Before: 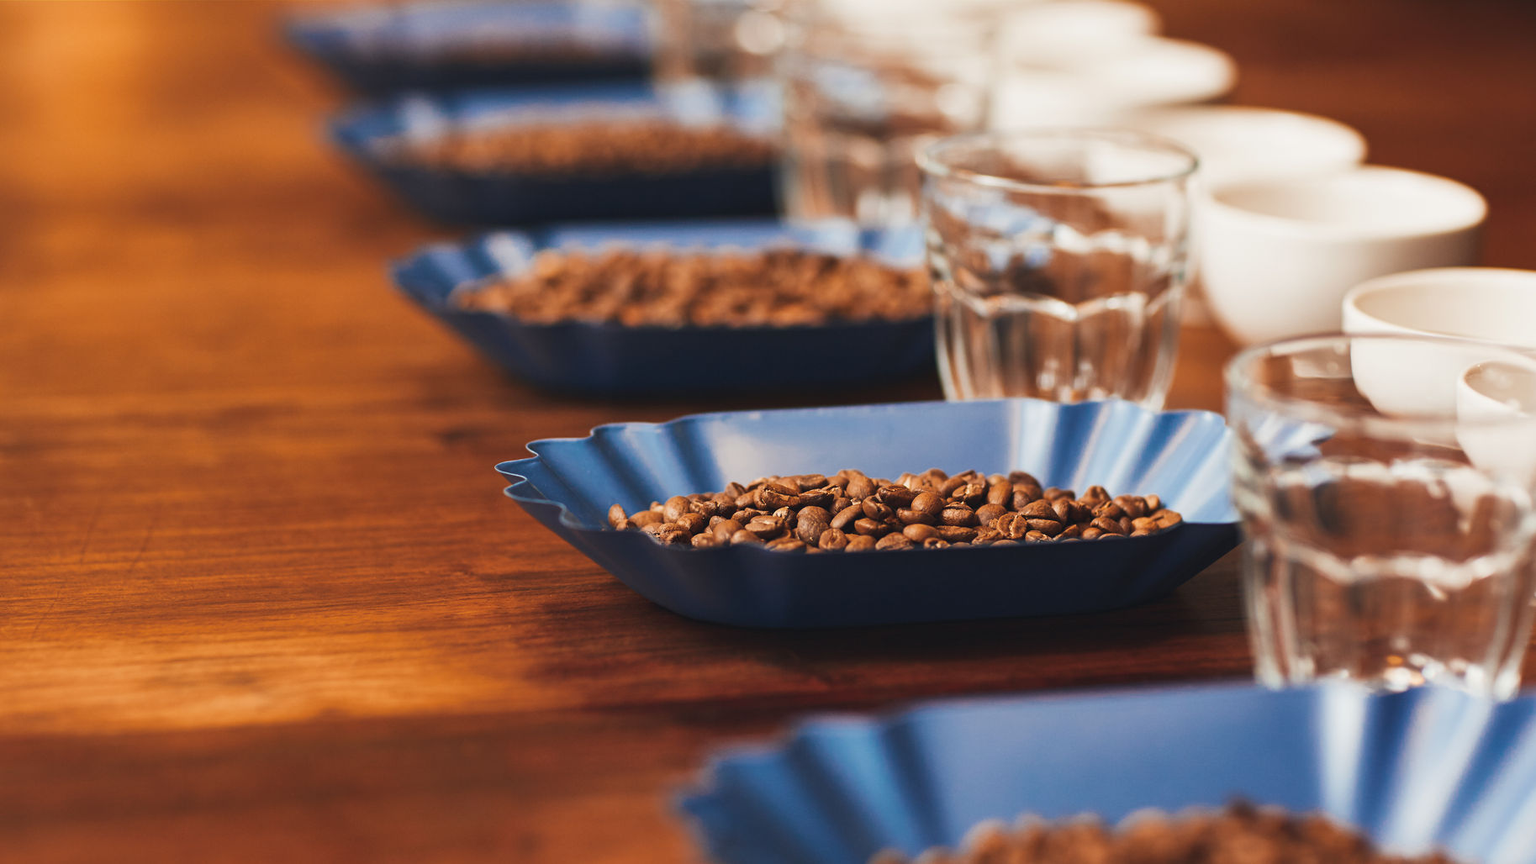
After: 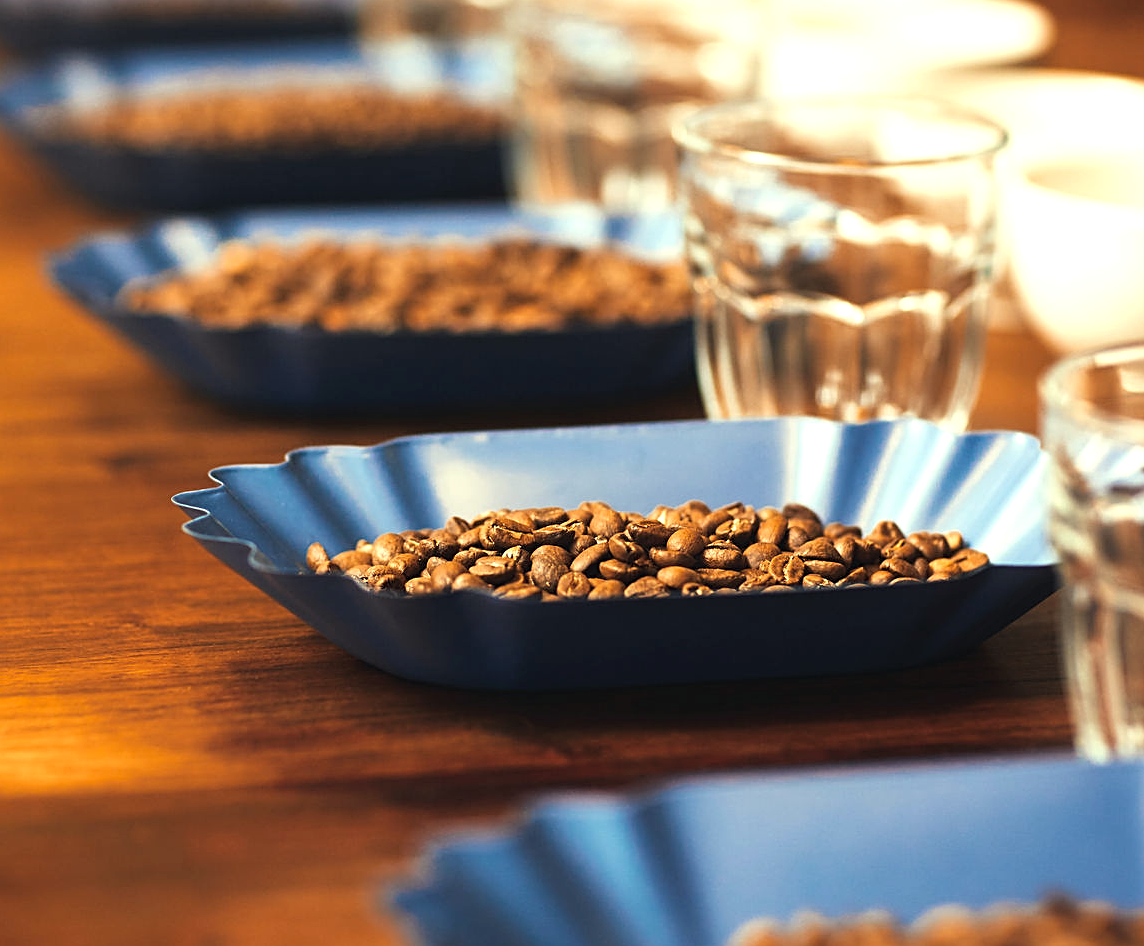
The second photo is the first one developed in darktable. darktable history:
tone equalizer: -8 EV -0.762 EV, -7 EV -0.696 EV, -6 EV -0.587 EV, -5 EV -0.37 EV, -3 EV 0.371 EV, -2 EV 0.6 EV, -1 EV 0.685 EV, +0 EV 0.724 EV
color correction: highlights a* -5.92, highlights b* 11.38
sharpen: on, module defaults
crop and rotate: left 22.831%, top 5.626%, right 14.531%, bottom 2.297%
